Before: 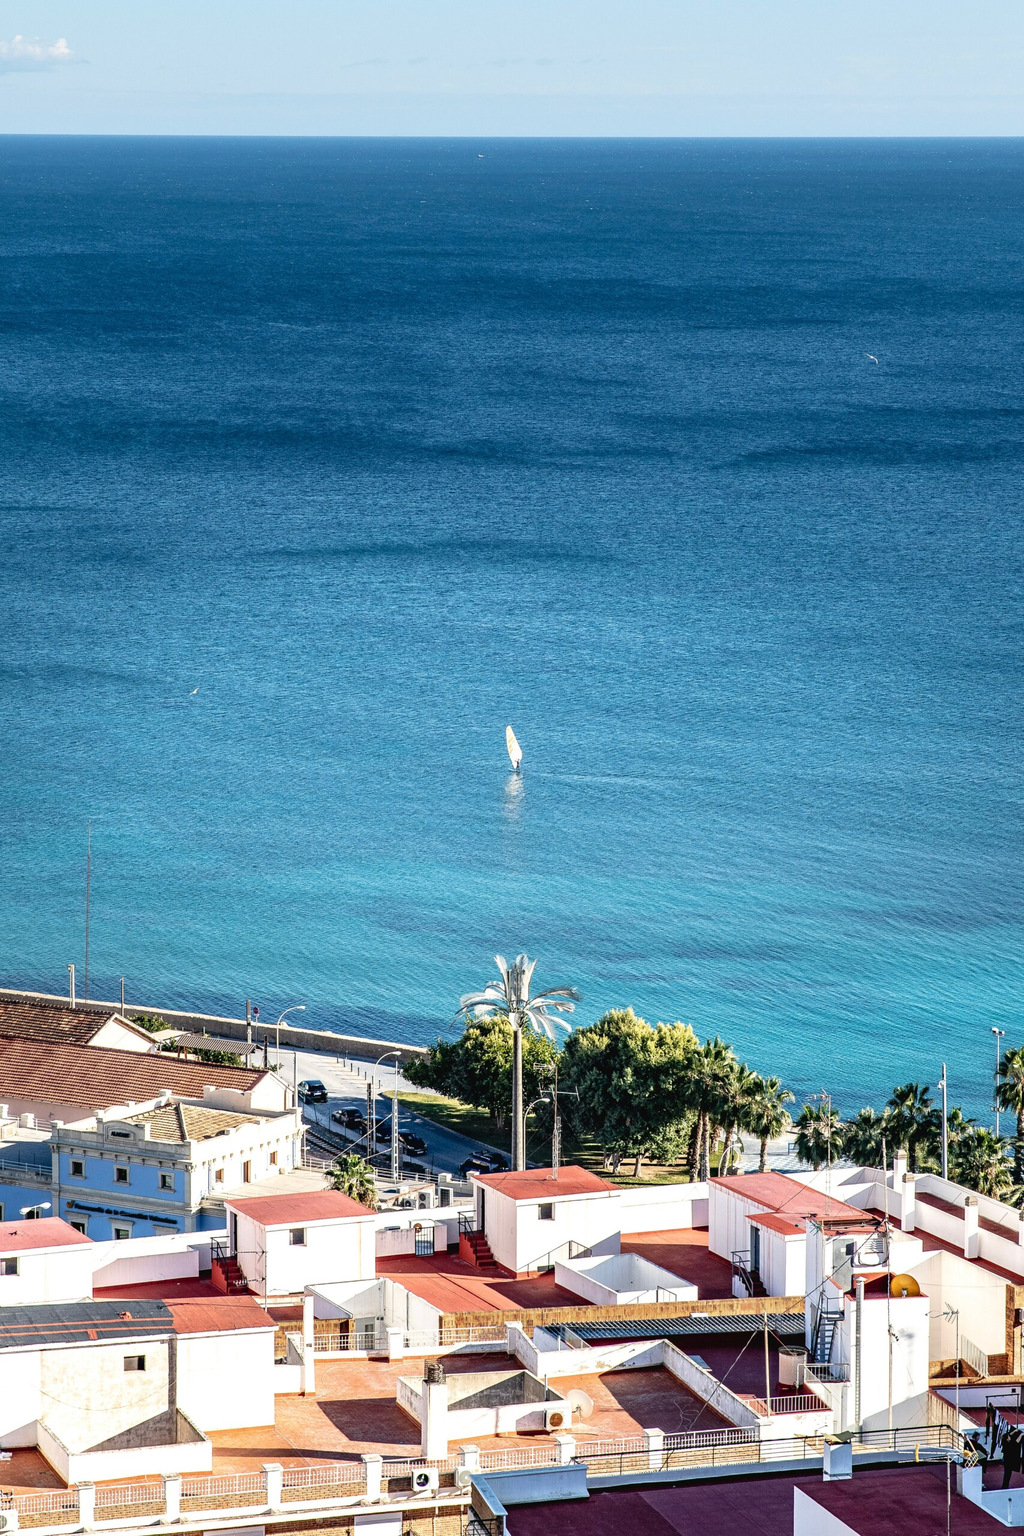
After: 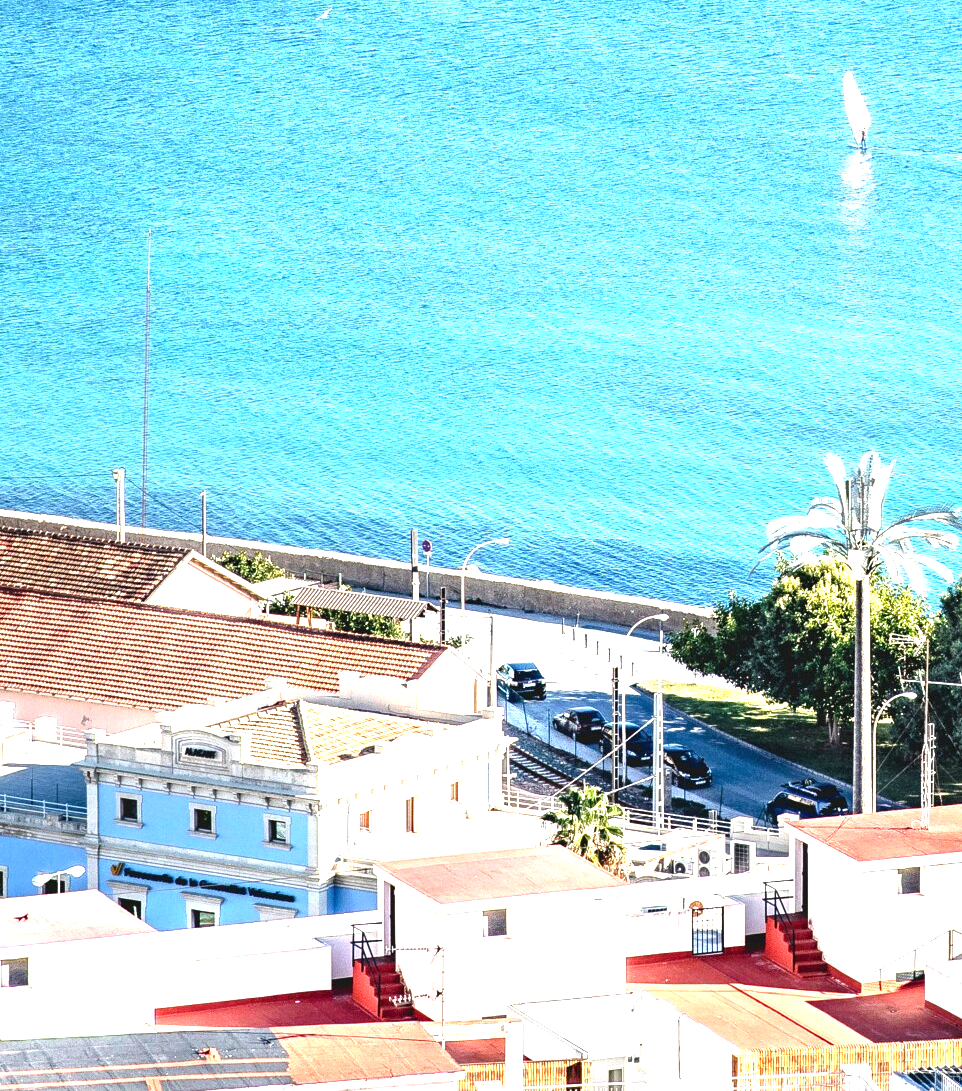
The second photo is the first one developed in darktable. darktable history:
exposure: black level correction 0, exposure 1.55 EV, compensate exposure bias true, compensate highlight preservation false
crop: top 44.483%, right 43.593%, bottom 12.892%
